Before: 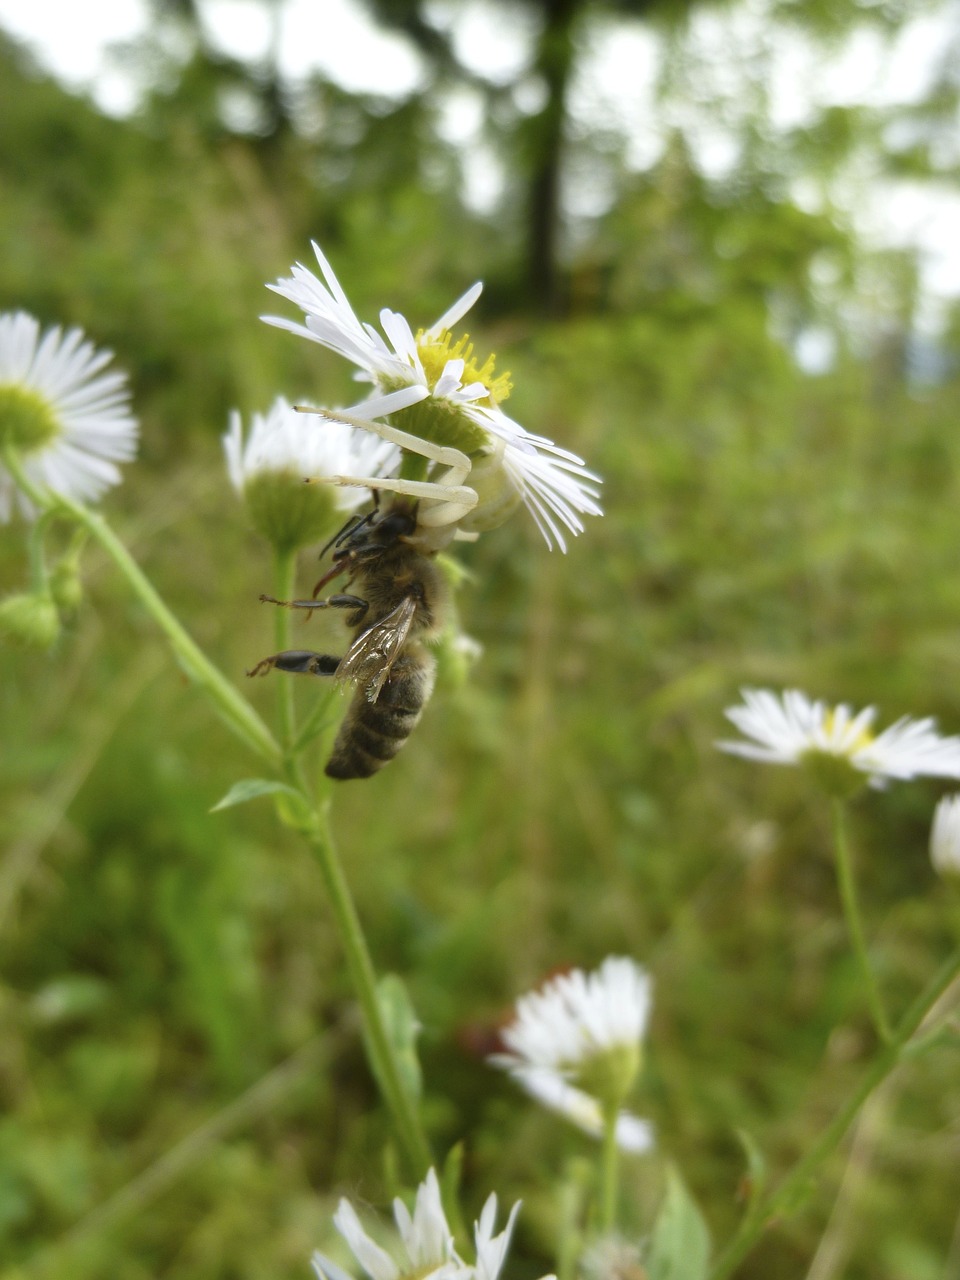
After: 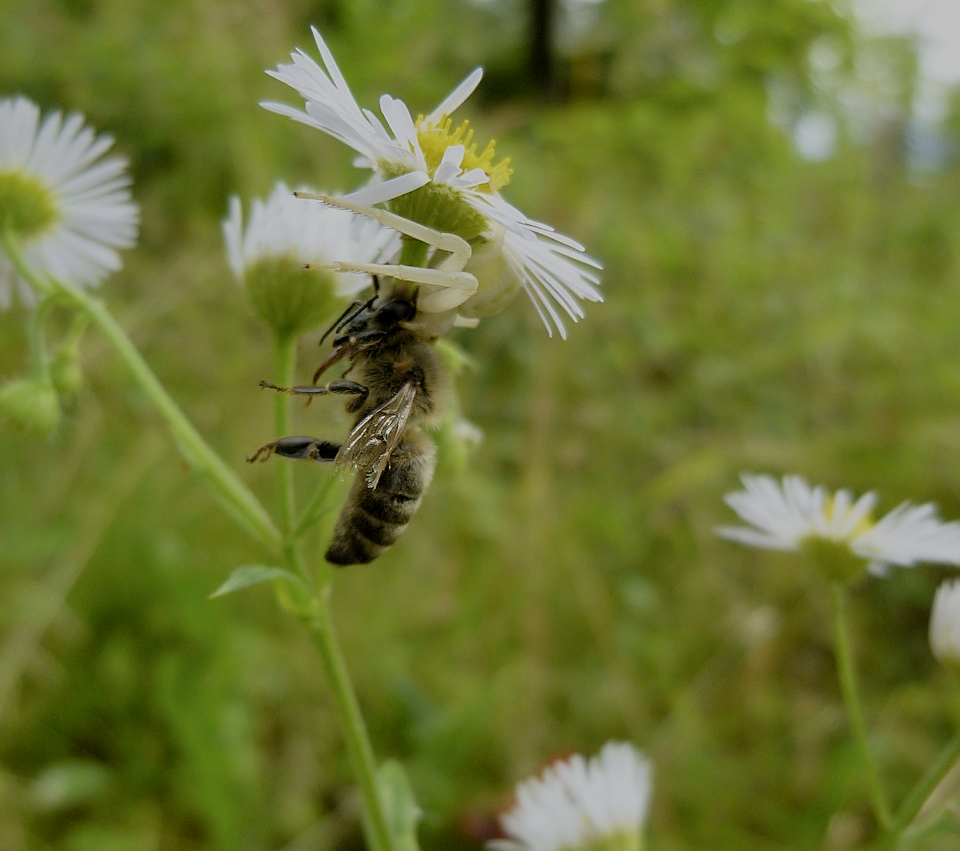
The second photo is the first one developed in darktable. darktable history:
crop: top 16.727%, bottom 16.727%
sharpen: on, module defaults
filmic rgb: black relative exposure -8.79 EV, white relative exposure 4.98 EV, threshold 3 EV, target black luminance 0%, hardness 3.77, latitude 66.33%, contrast 0.822, shadows ↔ highlights balance 20%, color science v5 (2021), contrast in shadows safe, contrast in highlights safe, enable highlight reconstruction true
exposure: black level correction 0.006, exposure -0.226 EV, compensate highlight preservation false
